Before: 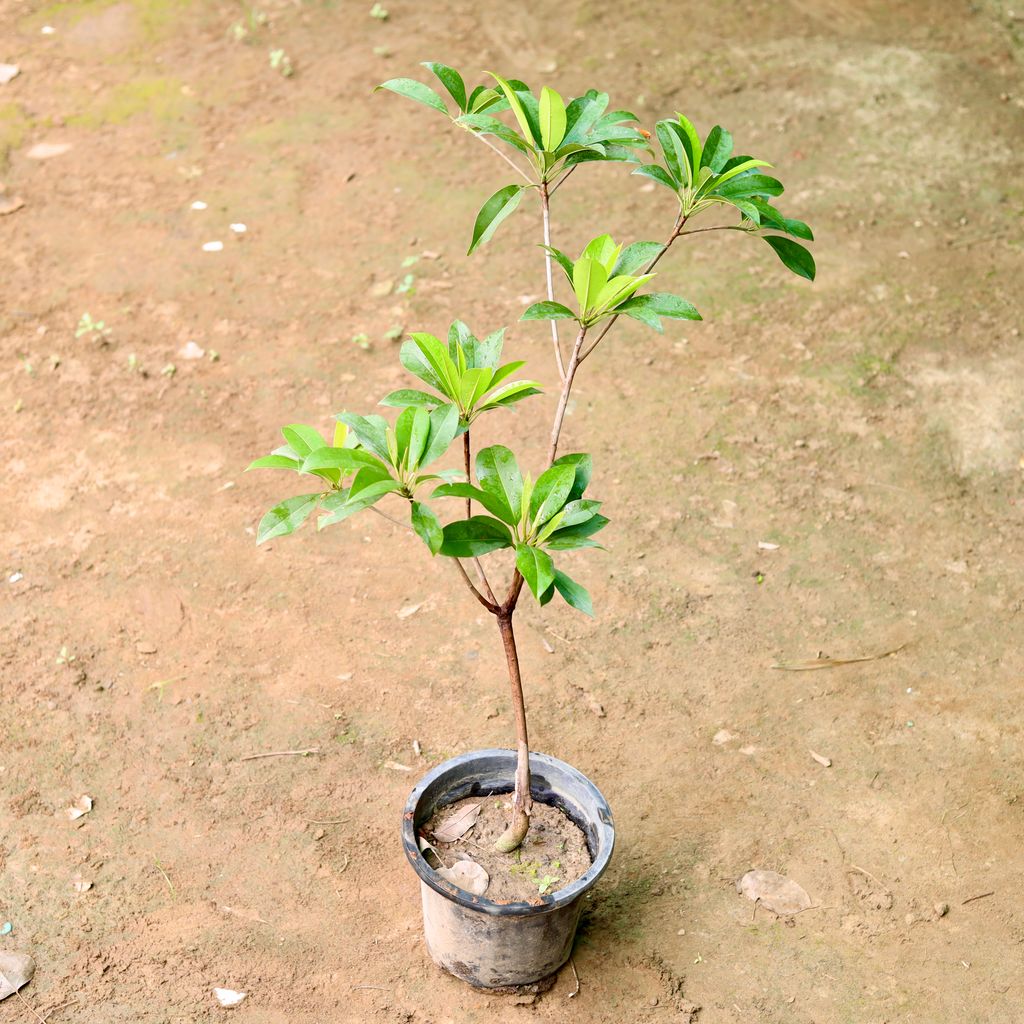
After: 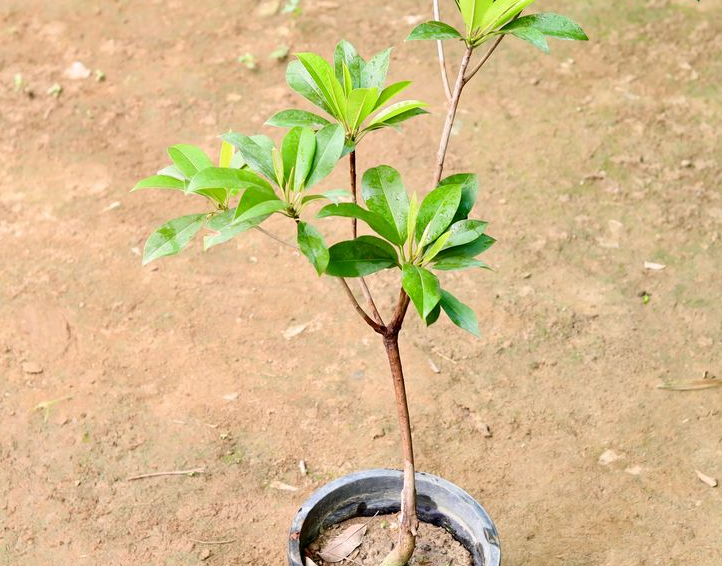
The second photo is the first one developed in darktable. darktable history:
crop: left 11.146%, top 27.419%, right 18.295%, bottom 17.238%
